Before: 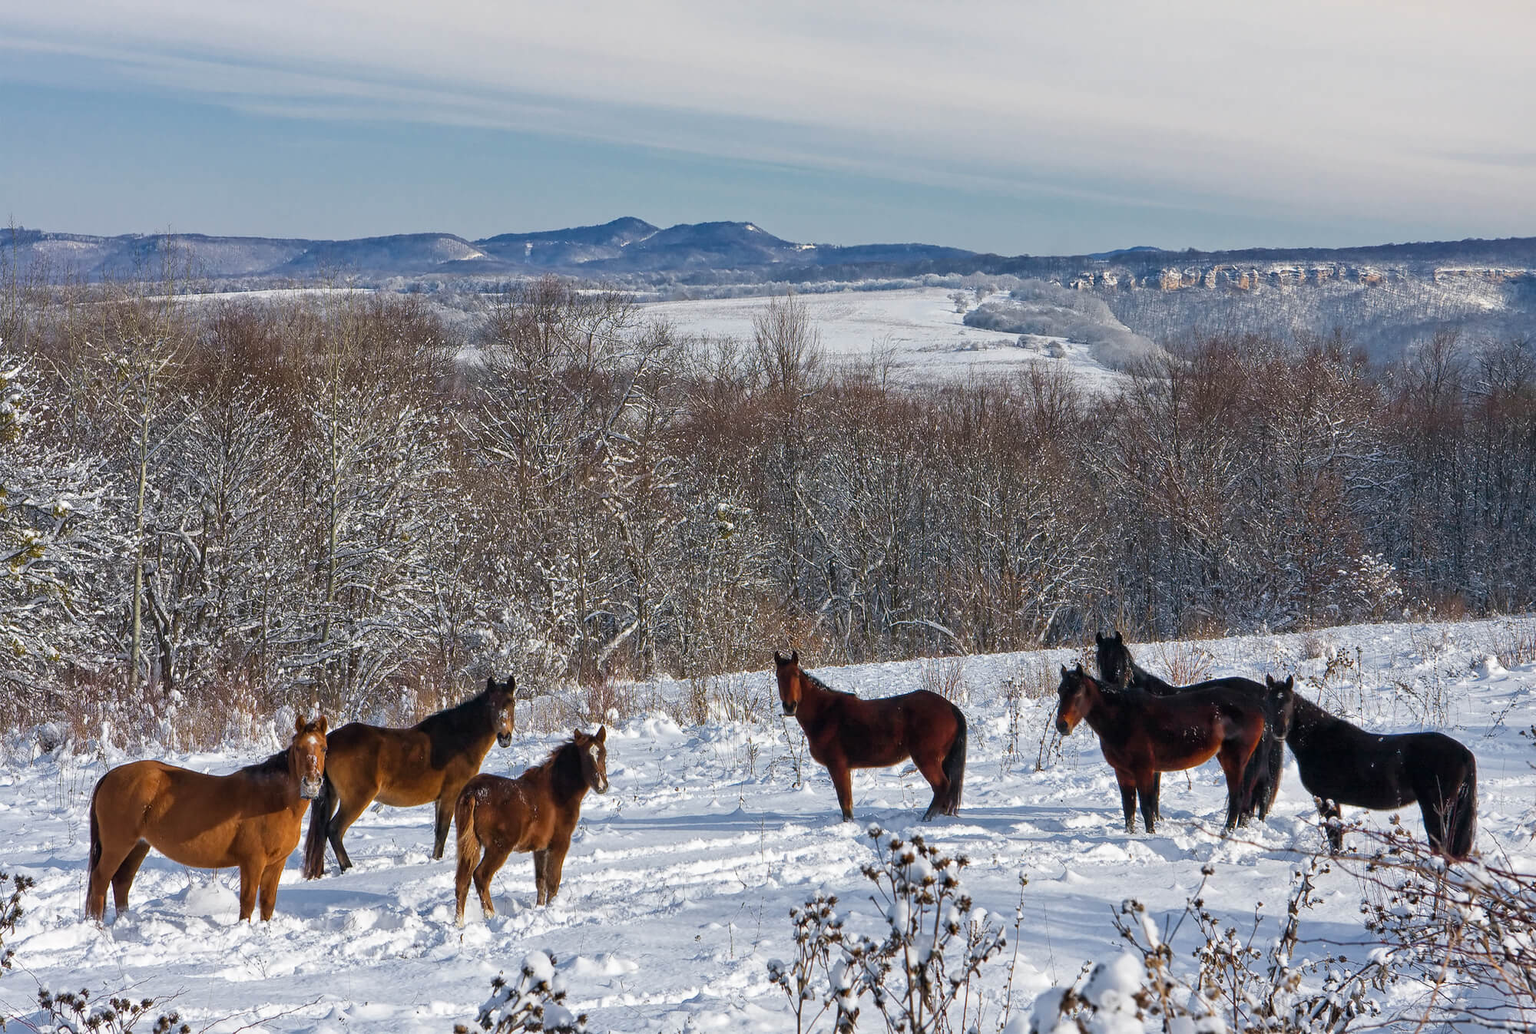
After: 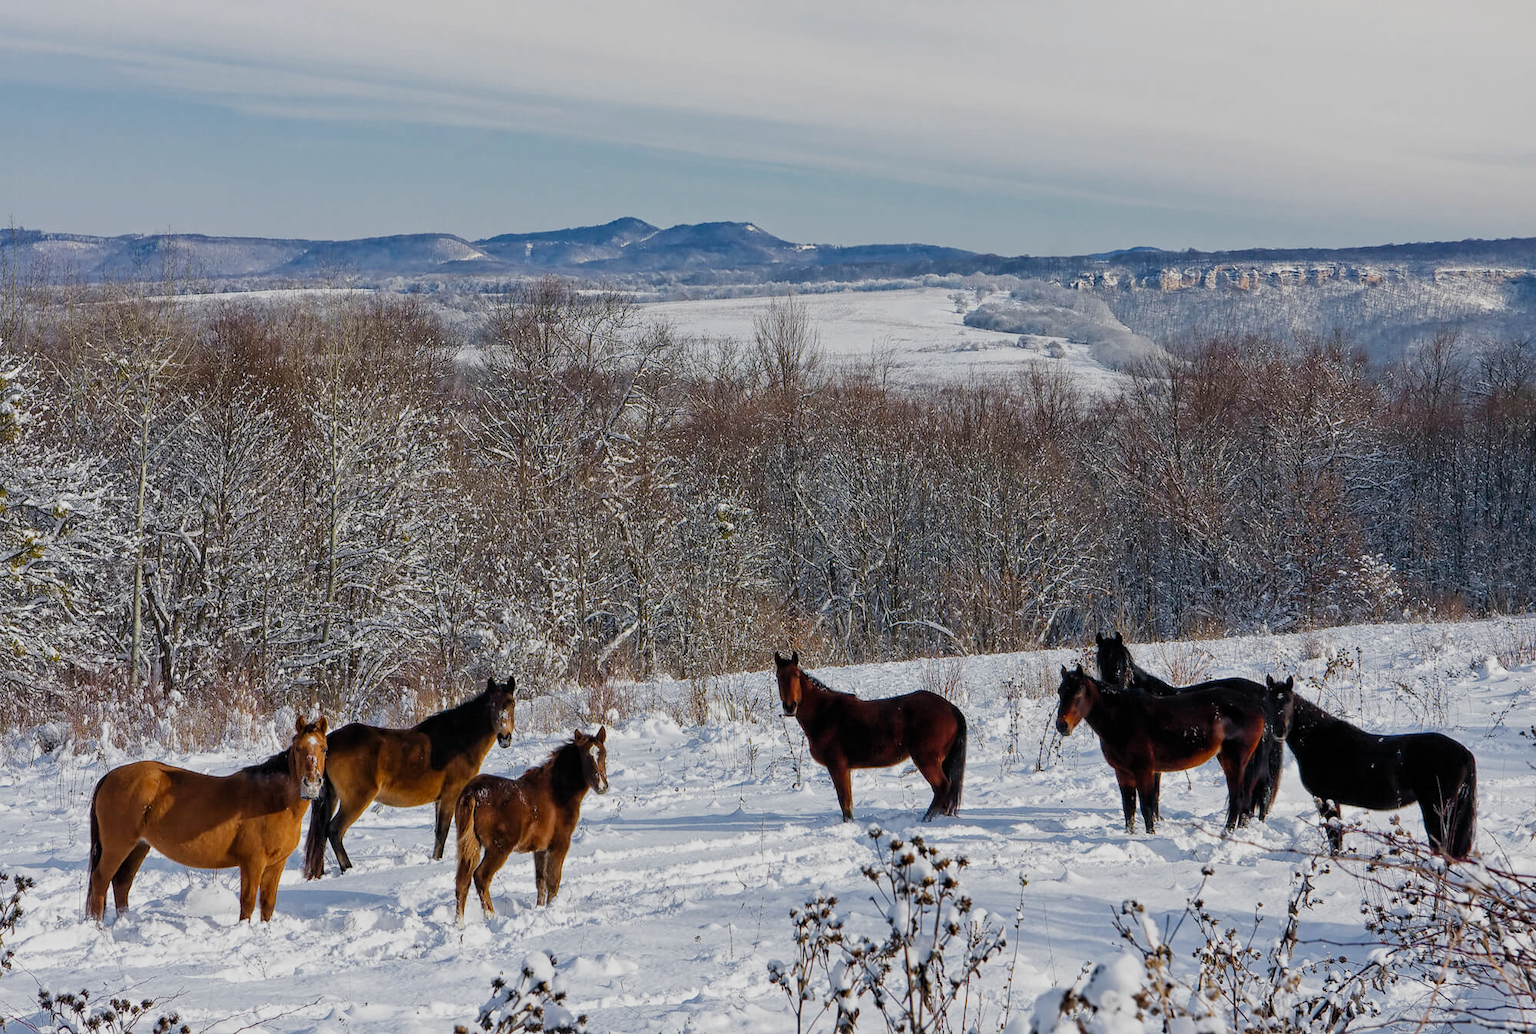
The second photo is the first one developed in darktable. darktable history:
filmic rgb: black relative exposure -7.98 EV, white relative exposure 3.8 EV, hardness 4.33, preserve chrominance no, color science v5 (2021)
